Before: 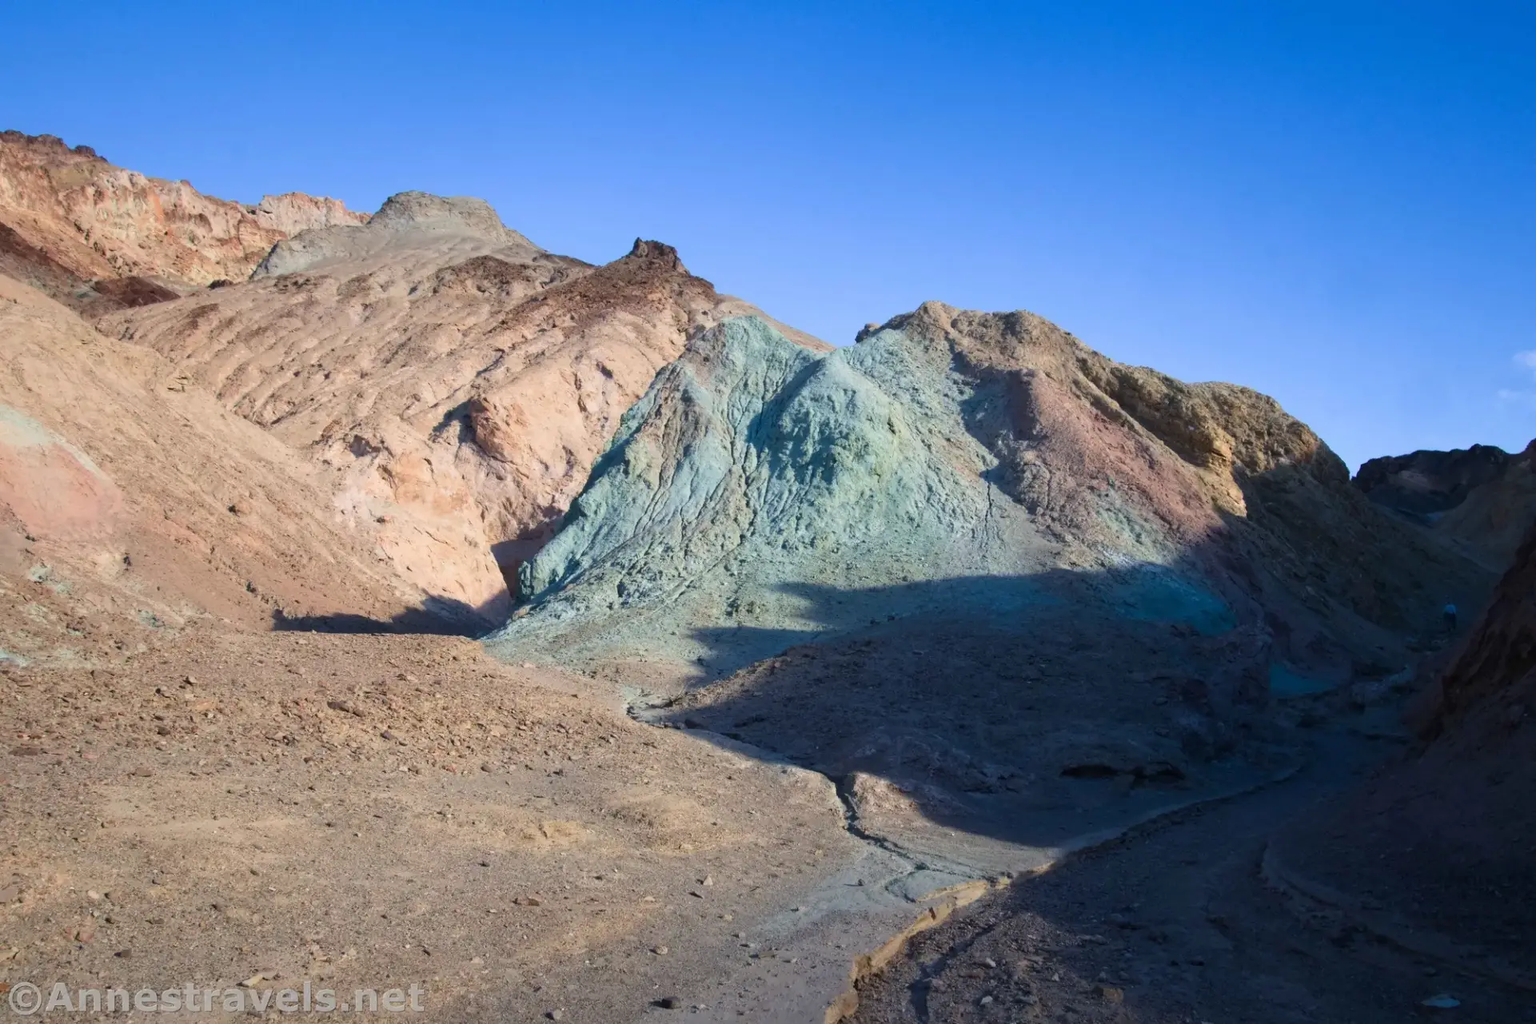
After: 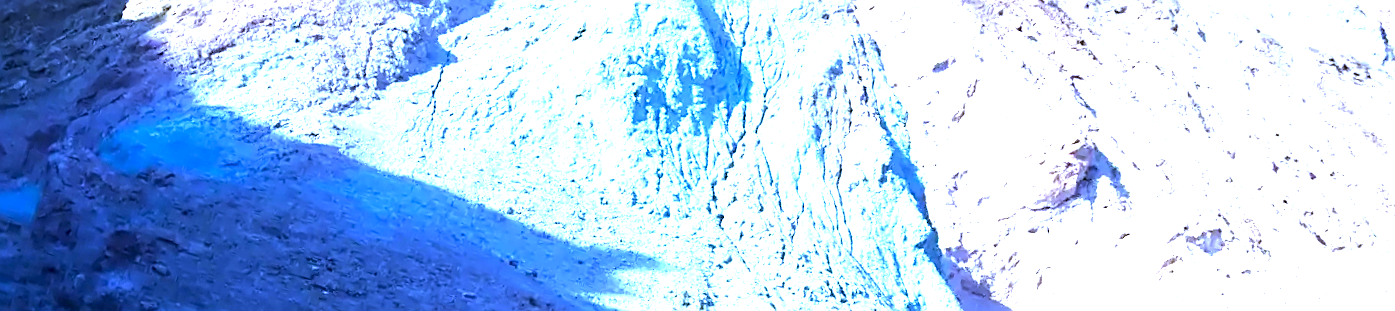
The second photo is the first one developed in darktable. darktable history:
white balance: red 0.766, blue 1.537
exposure: black level correction 0.001, exposure 1.84 EV, compensate highlight preservation false
crop and rotate: angle 16.12°, top 30.835%, bottom 35.653%
sharpen: on, module defaults
tone equalizer: -8 EV -0.75 EV, -7 EV -0.7 EV, -6 EV -0.6 EV, -5 EV -0.4 EV, -3 EV 0.4 EV, -2 EV 0.6 EV, -1 EV 0.7 EV, +0 EV 0.75 EV, edges refinement/feathering 500, mask exposure compensation -1.57 EV, preserve details no
